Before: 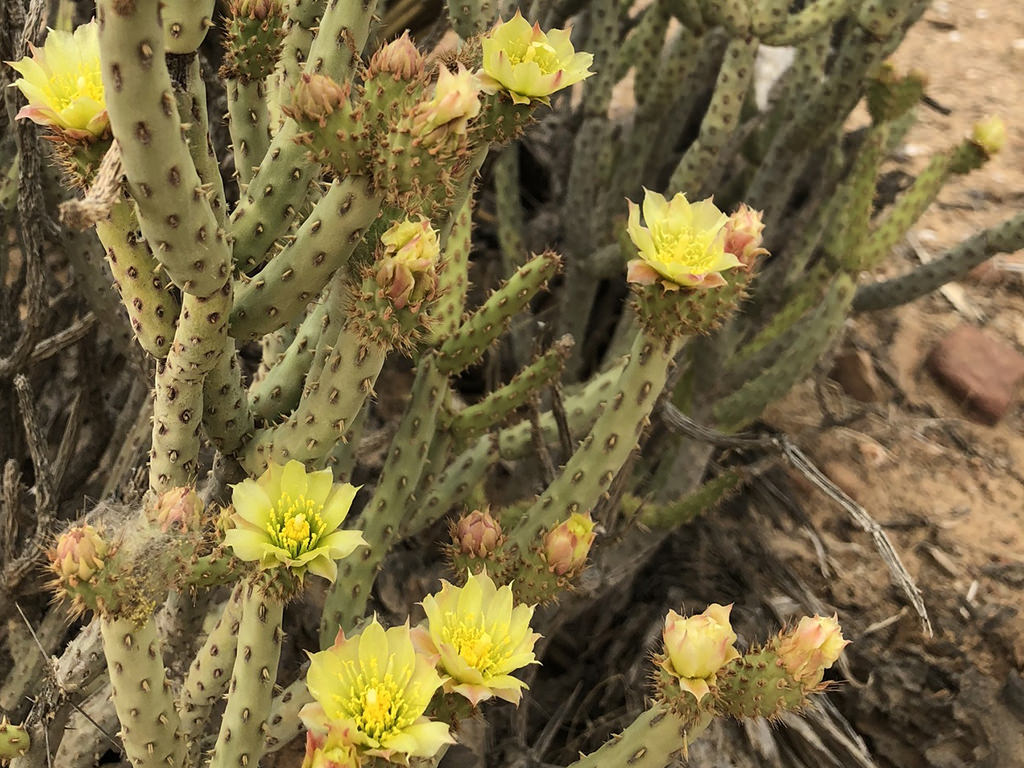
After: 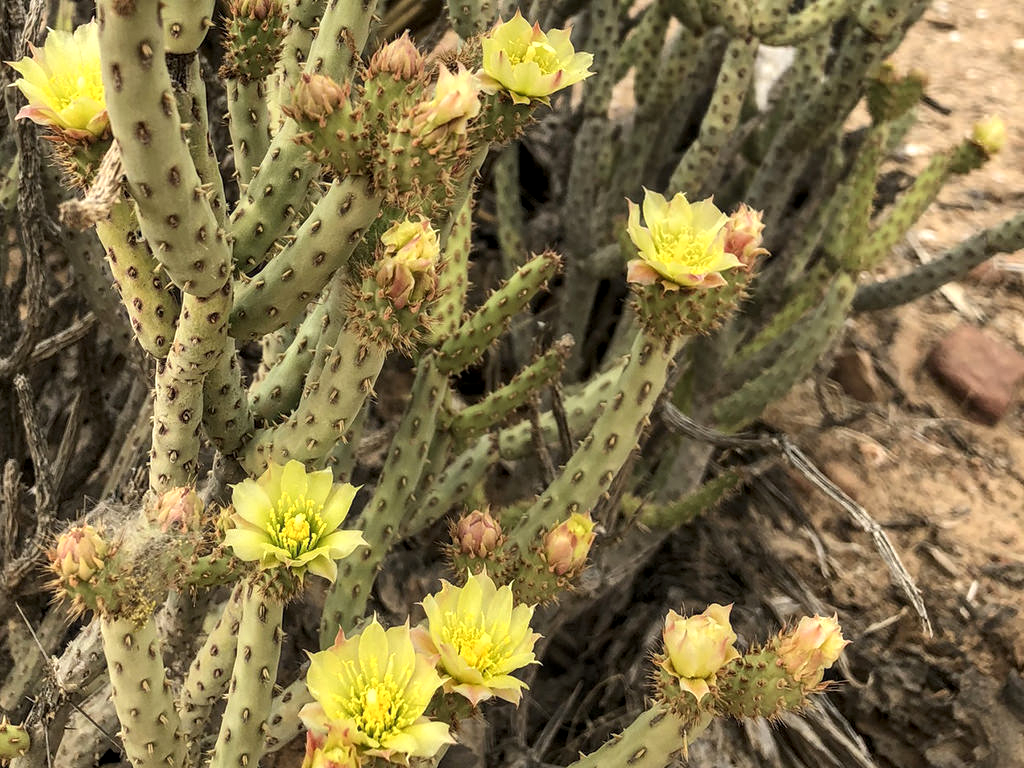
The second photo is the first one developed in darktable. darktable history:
exposure: exposure 0.203 EV, compensate highlight preservation false
local contrast: detail 130%
